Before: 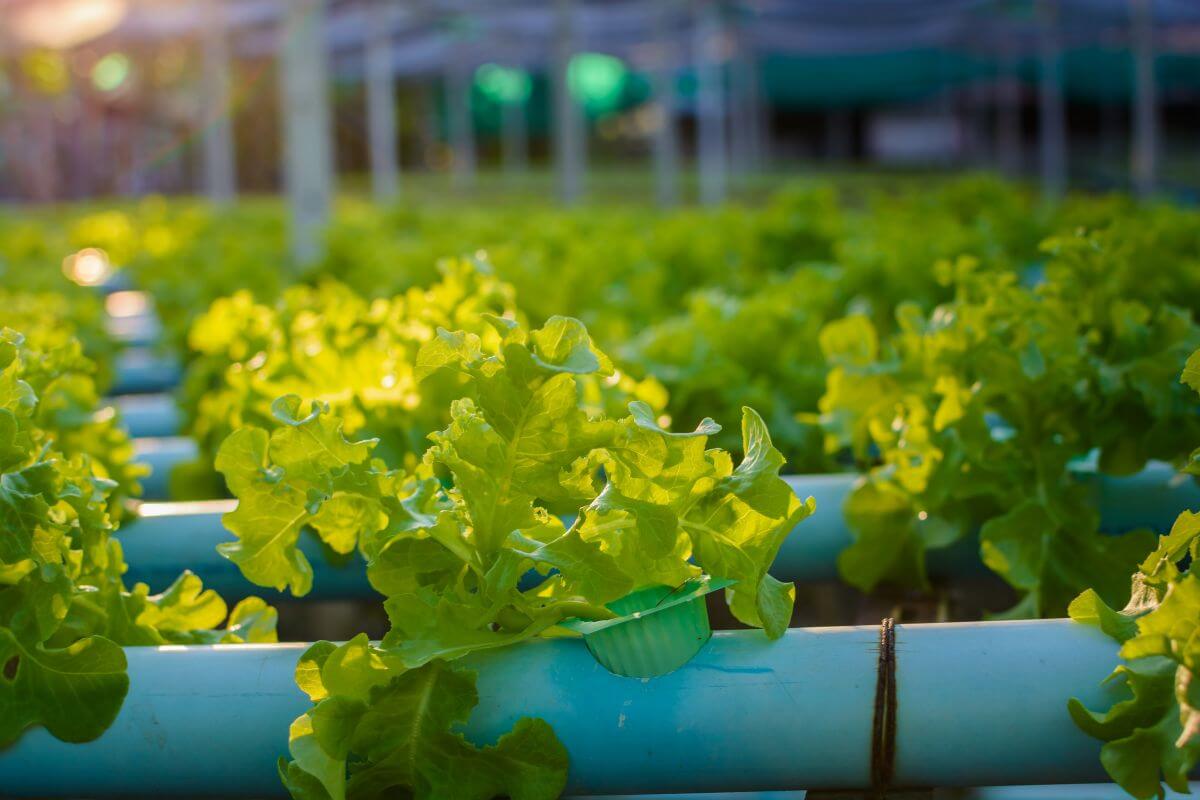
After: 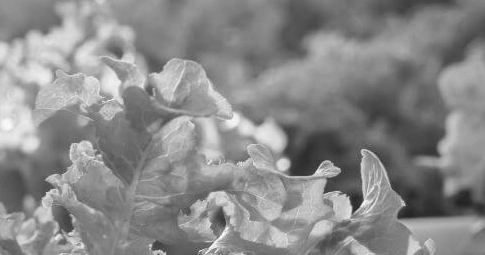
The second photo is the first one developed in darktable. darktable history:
crop: left 31.751%, top 32.172%, right 27.8%, bottom 35.83%
shadows and highlights: shadows 37.27, highlights -28.18, soften with gaussian
local contrast: mode bilateral grid, contrast 20, coarseness 50, detail 150%, midtone range 0.2
monochrome: on, module defaults
